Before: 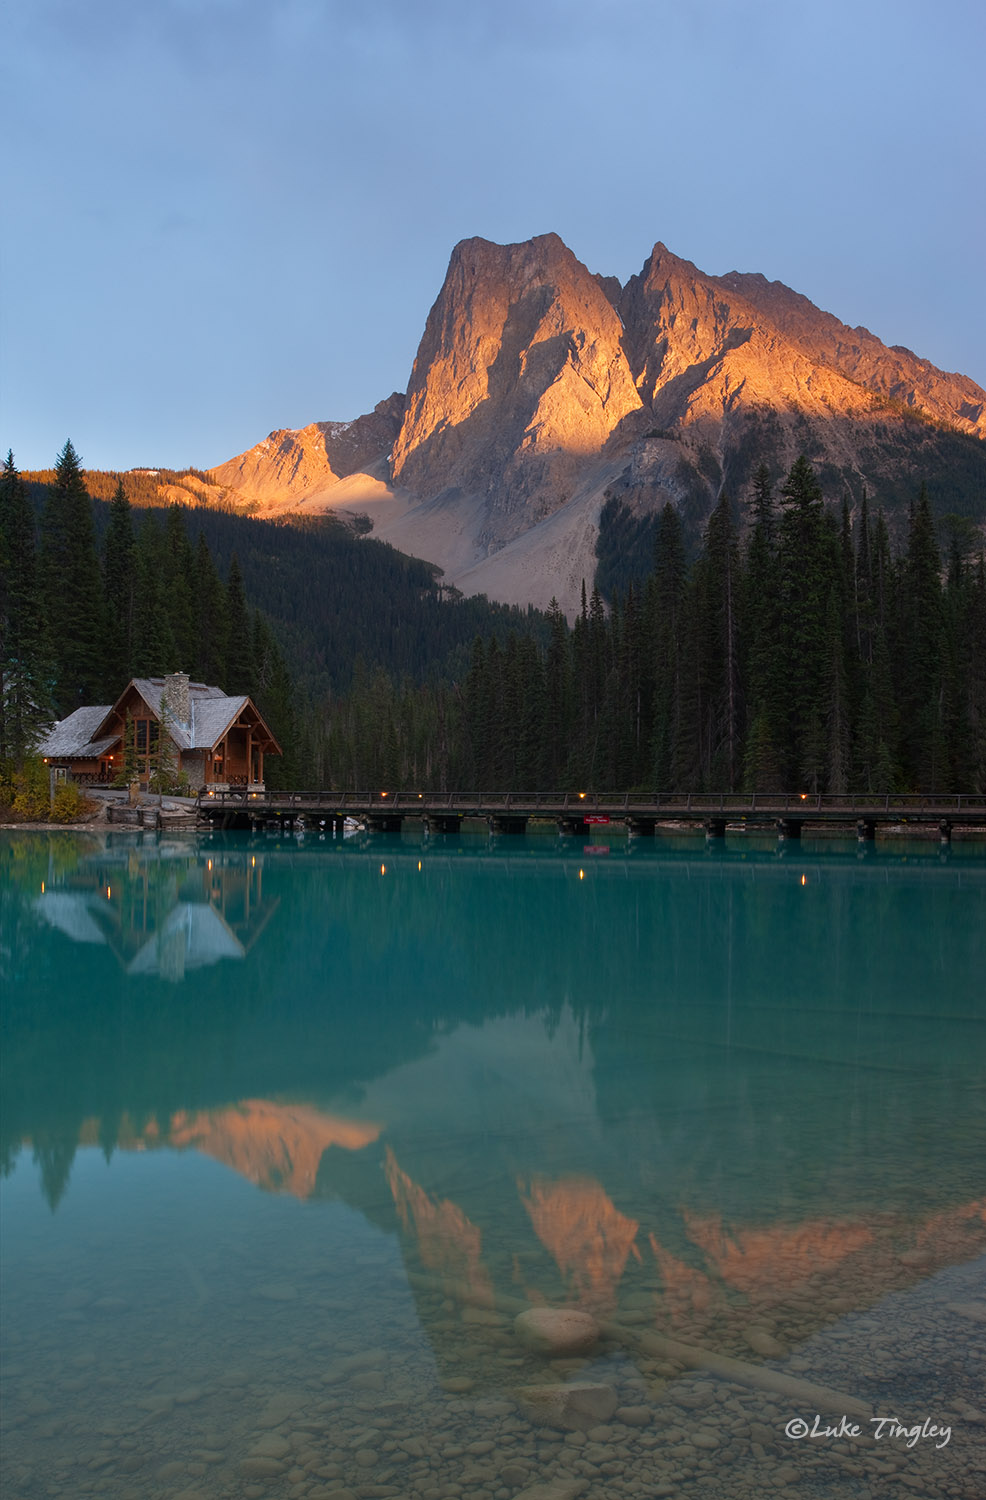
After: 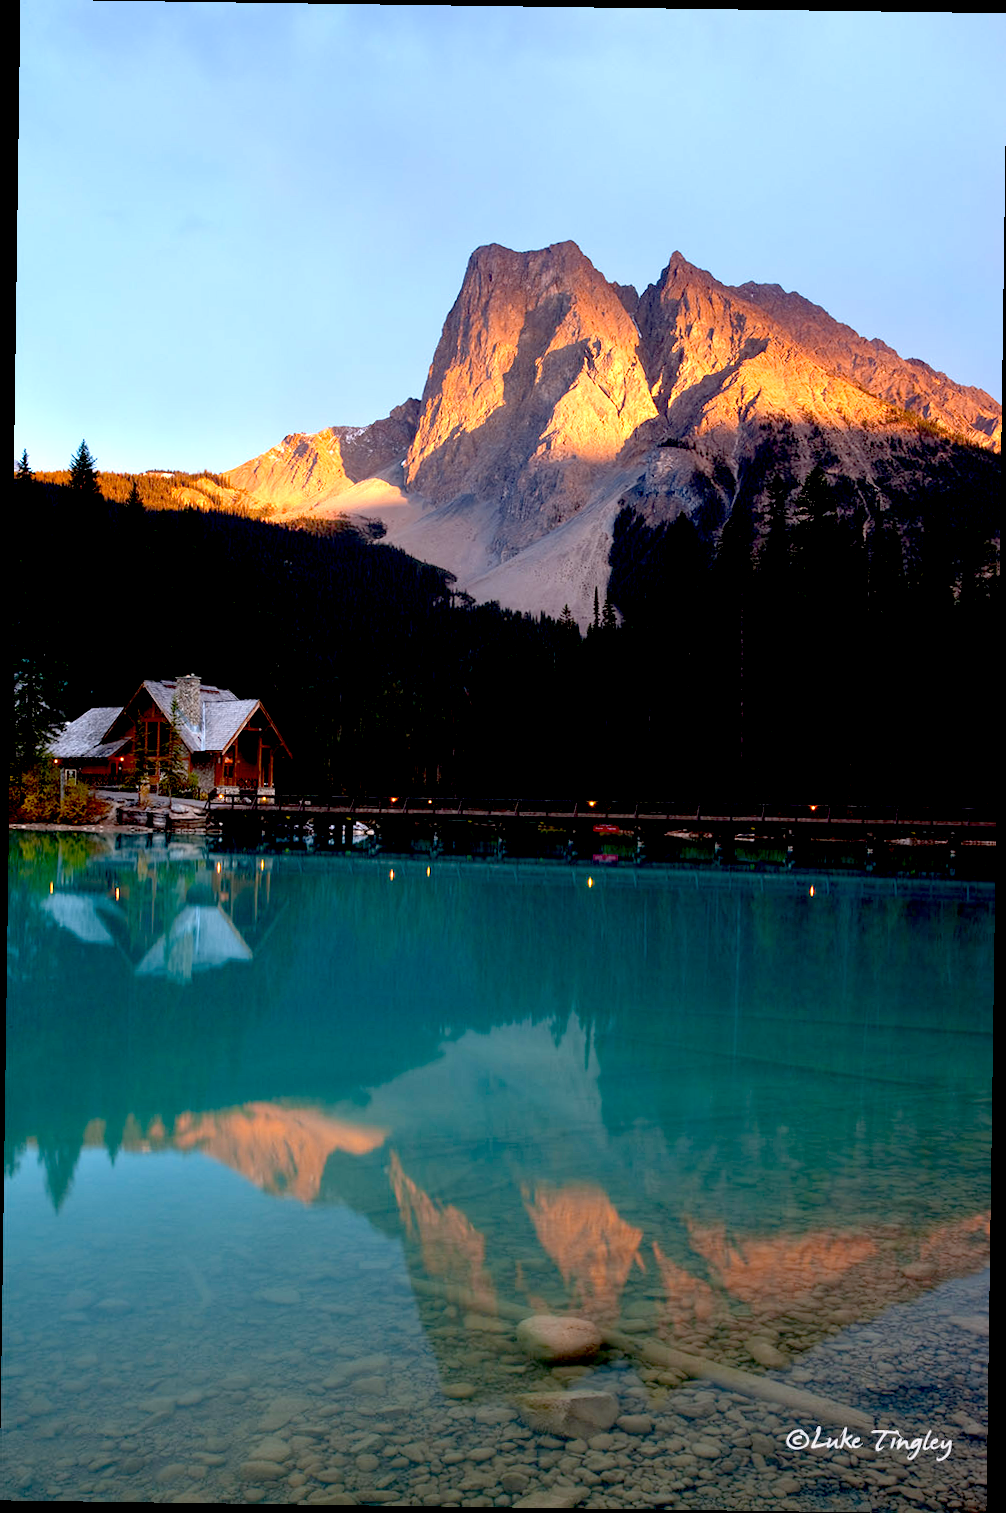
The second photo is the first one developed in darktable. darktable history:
rotate and perspective: rotation 0.8°, automatic cropping off
exposure: black level correction 0.035, exposure 0.9 EV, compensate highlight preservation false
white balance: red 1.009, blue 1.027
